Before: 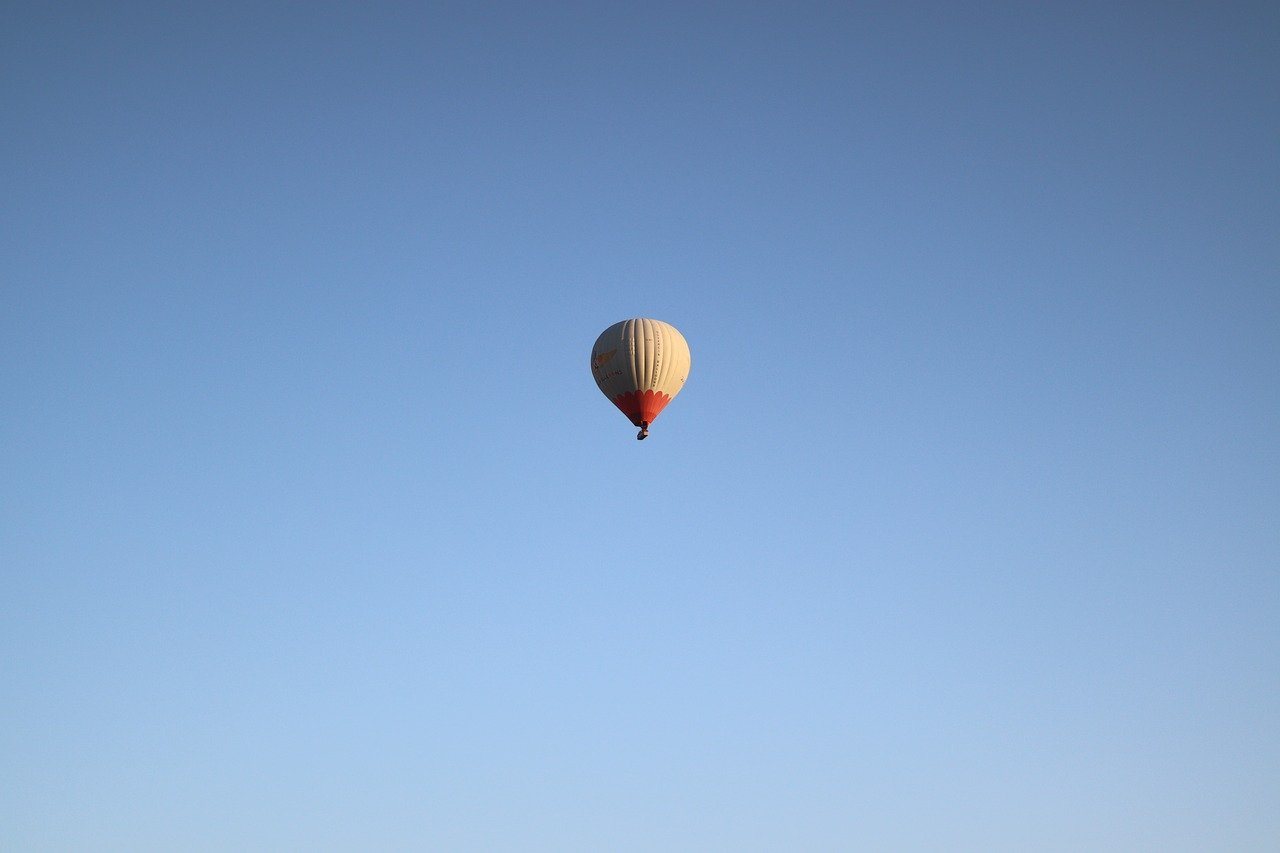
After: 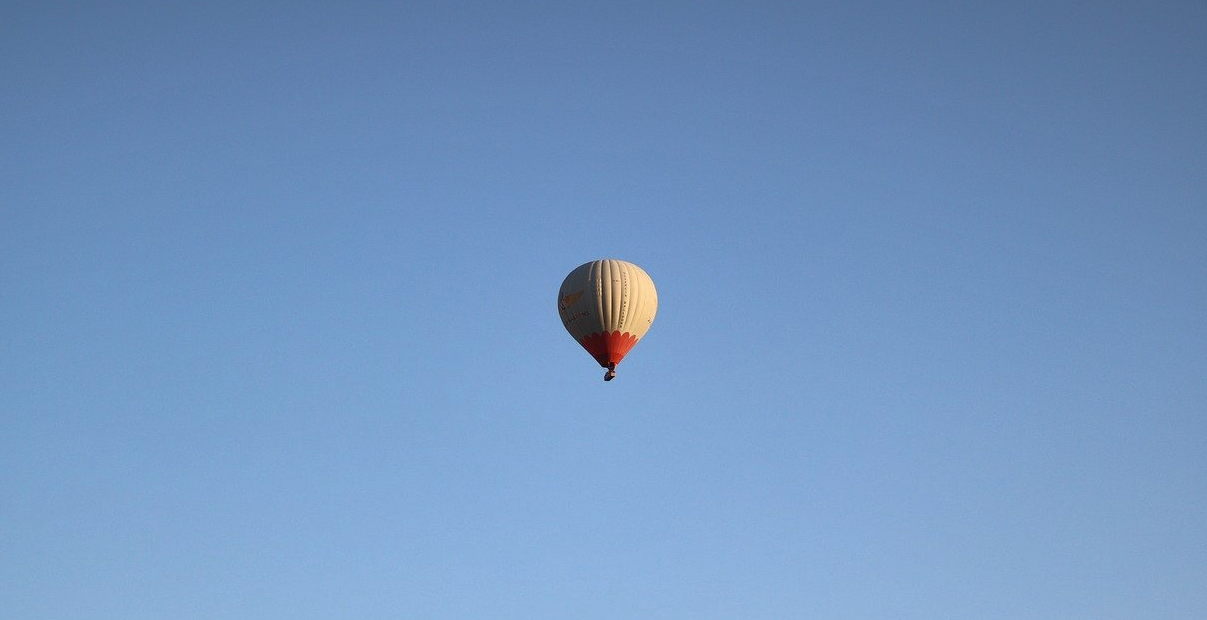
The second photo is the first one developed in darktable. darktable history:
shadows and highlights: soften with gaussian
crop: left 2.618%, top 7.015%, right 3.032%, bottom 20.229%
